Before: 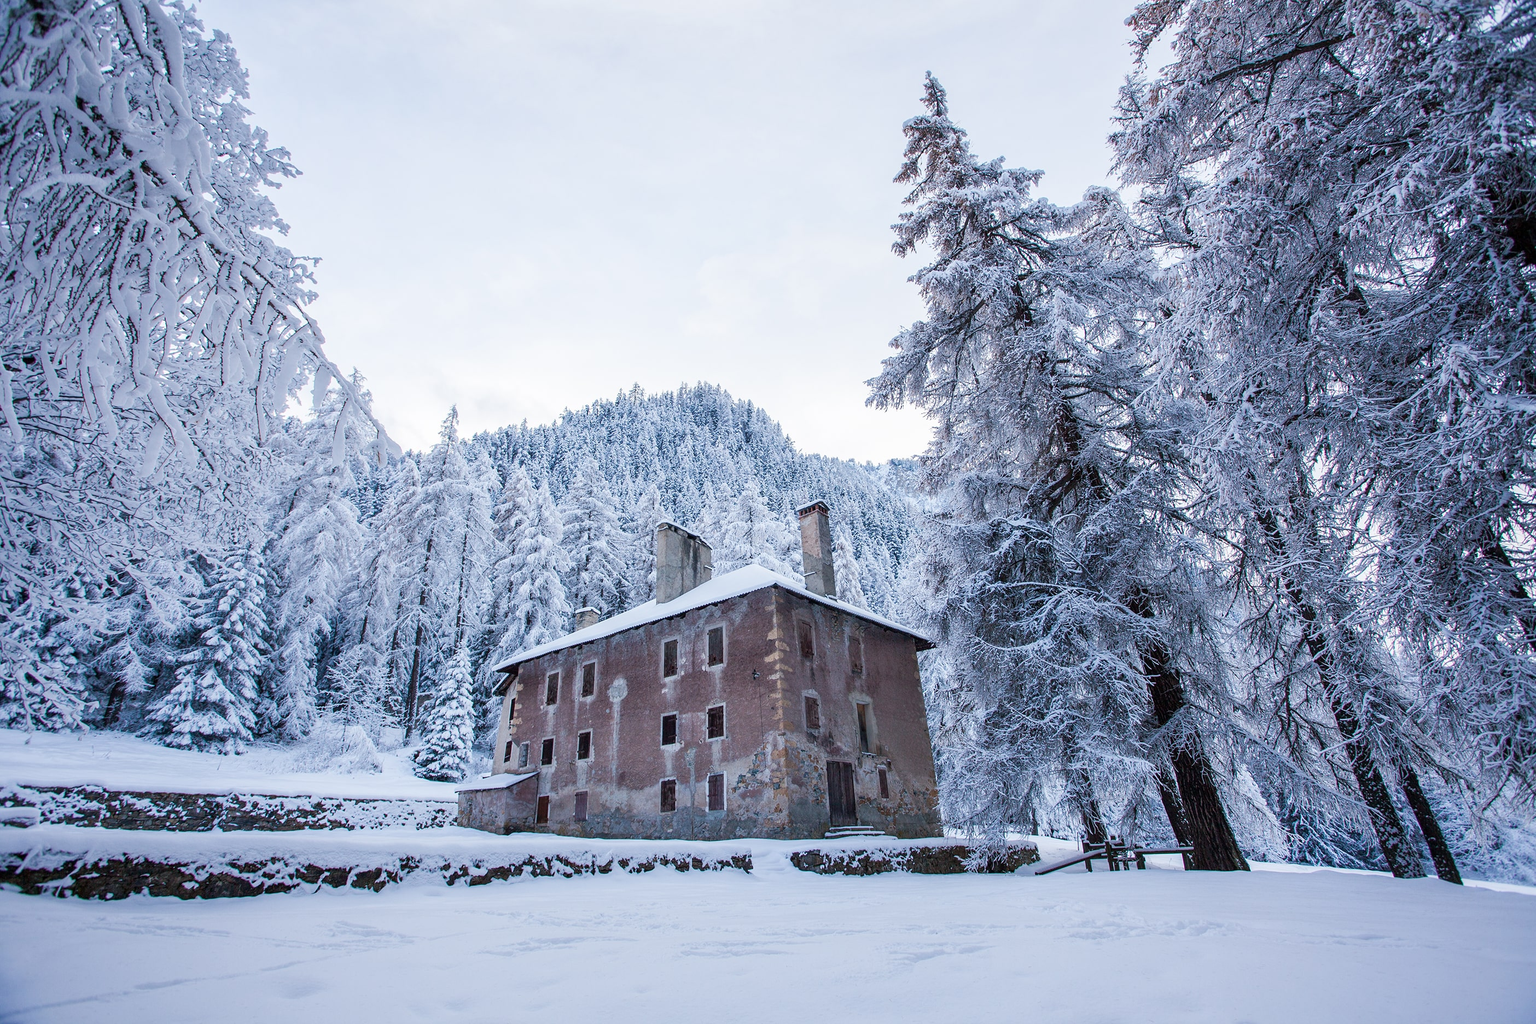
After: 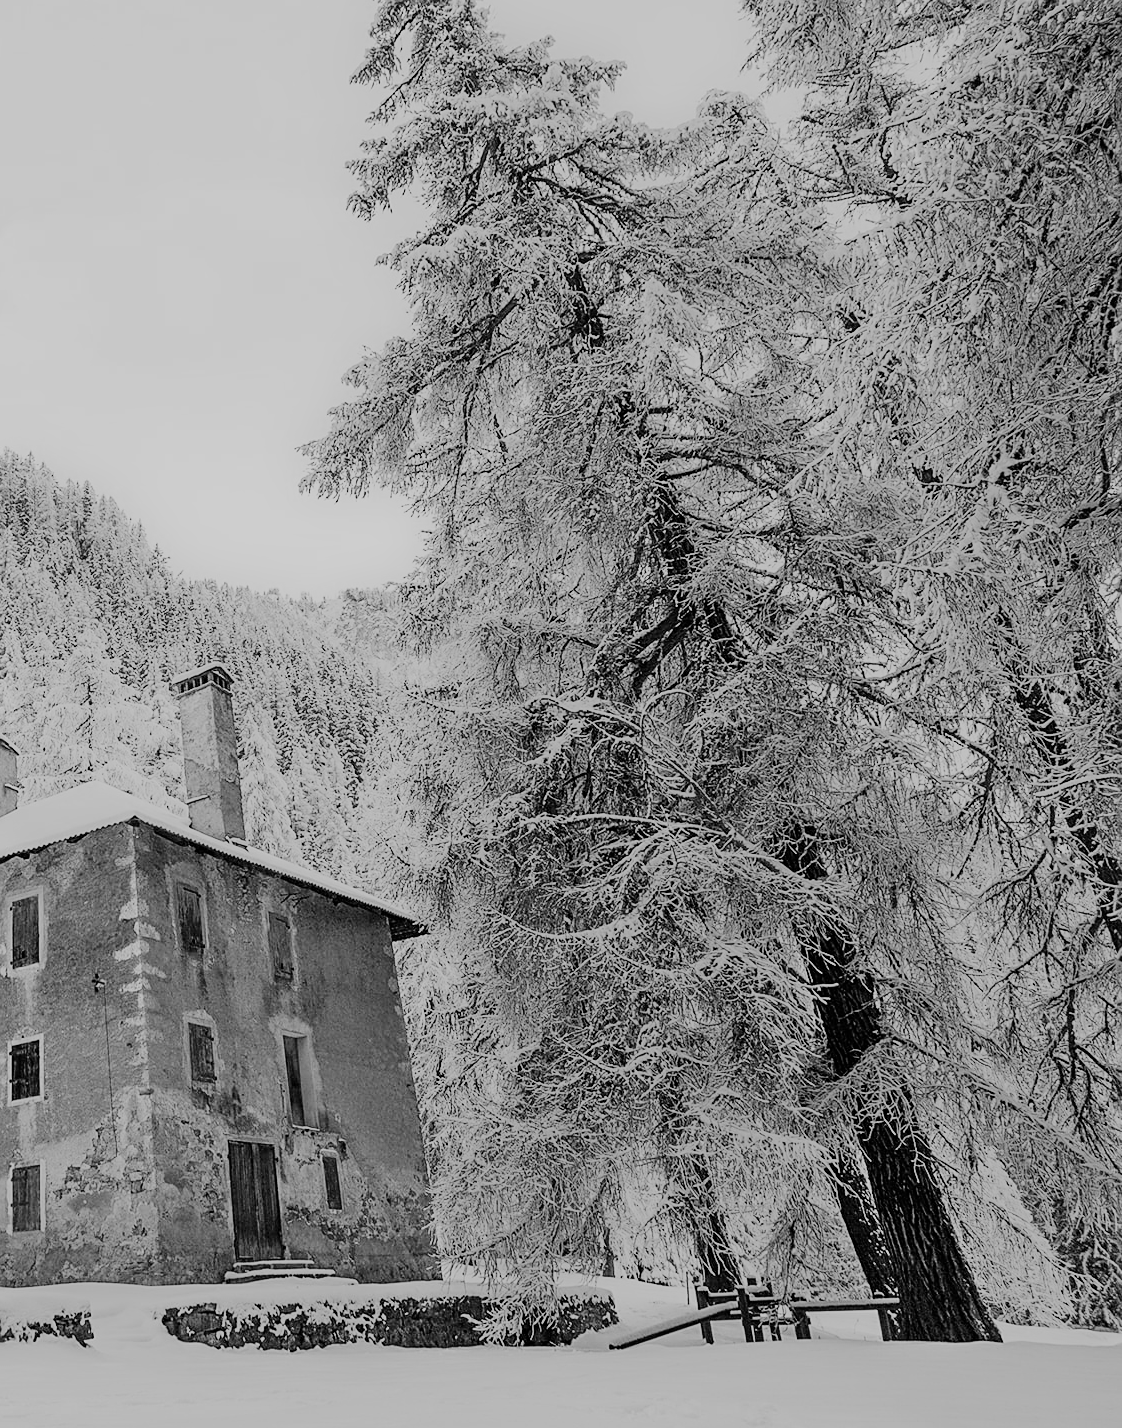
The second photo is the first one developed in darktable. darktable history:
exposure: black level correction 0, exposure 1.1 EV, compensate exposure bias true, compensate highlight preservation false
sharpen: on, module defaults
levels: levels [0, 0.474, 0.947]
white balance: red 0.871, blue 1.249
monochrome: a 26.22, b 42.67, size 0.8
filmic rgb: black relative exposure -7.5 EV, white relative exposure 5 EV, hardness 3.31, contrast 1.3, contrast in shadows safe
crop: left 45.721%, top 13.393%, right 14.118%, bottom 10.01%
